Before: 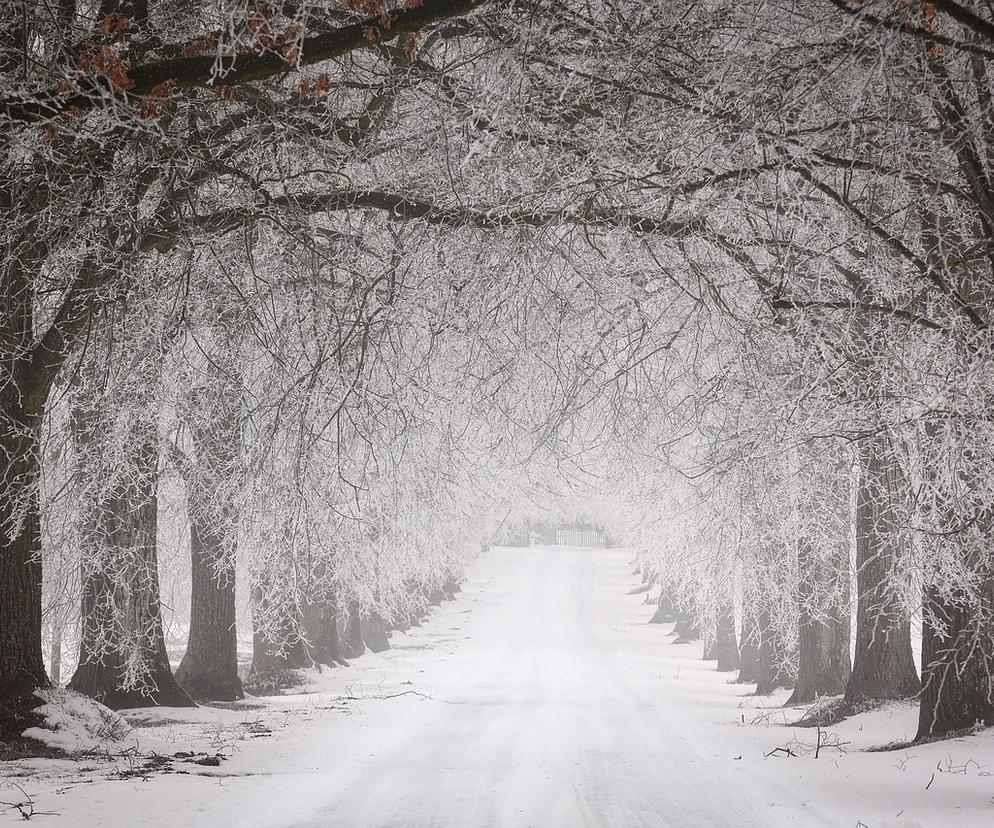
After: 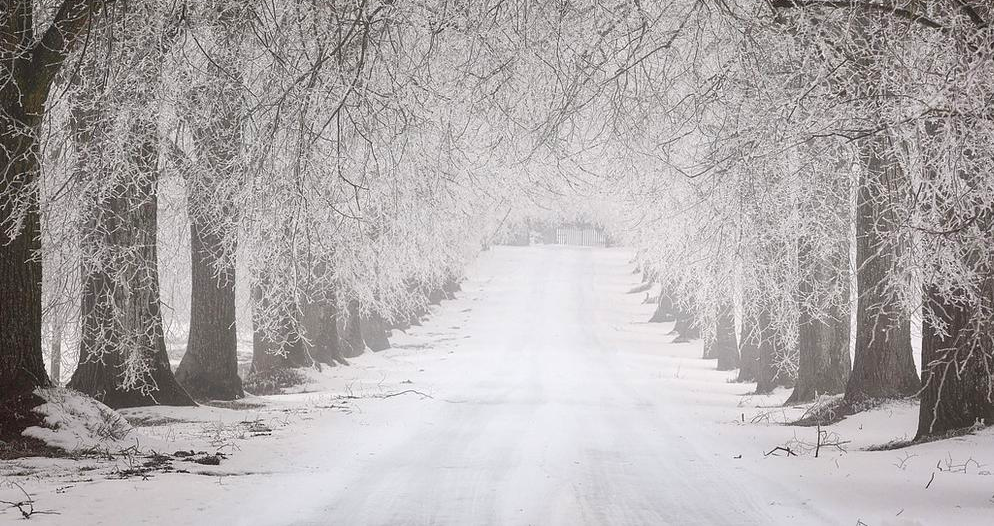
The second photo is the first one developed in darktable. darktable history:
crop and rotate: top 36.435%
color balance rgb: linear chroma grading › global chroma 6.48%, perceptual saturation grading › global saturation 12.96%, global vibrance 6.02%
